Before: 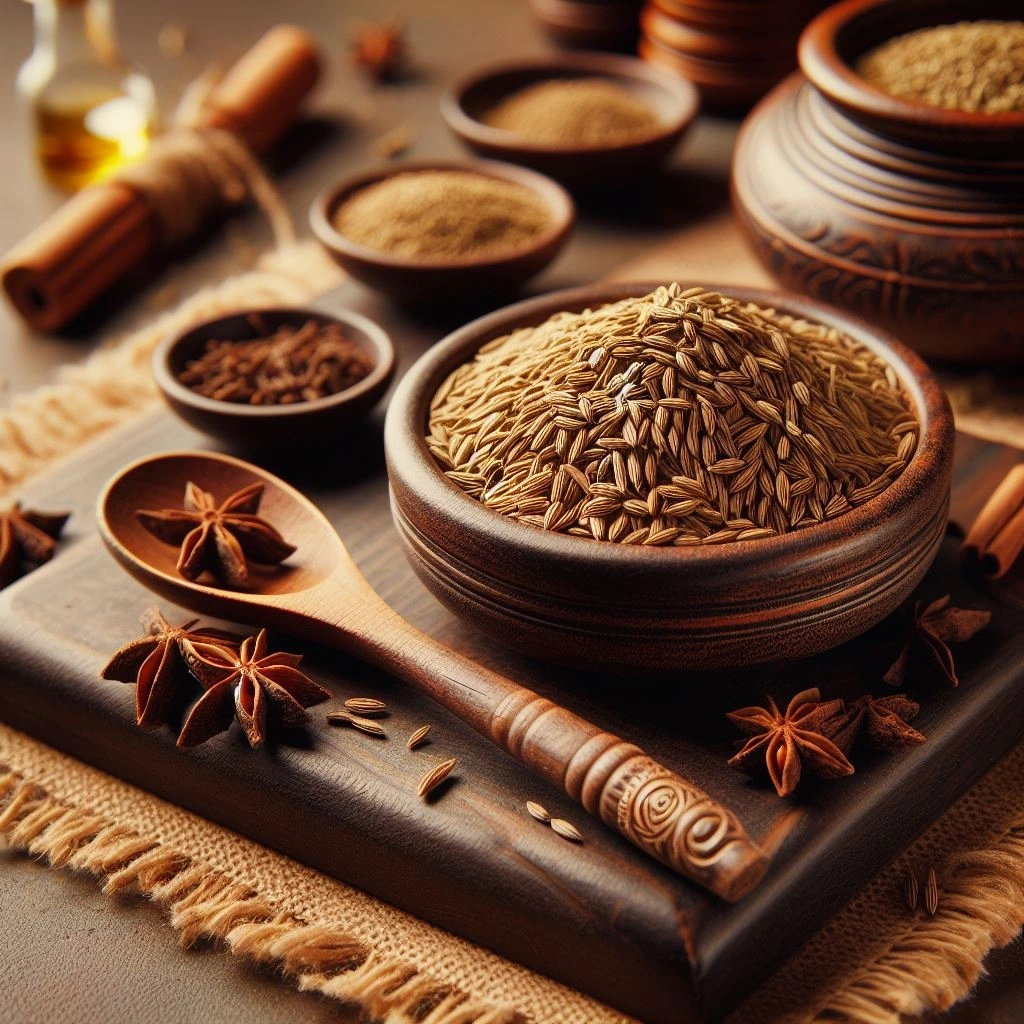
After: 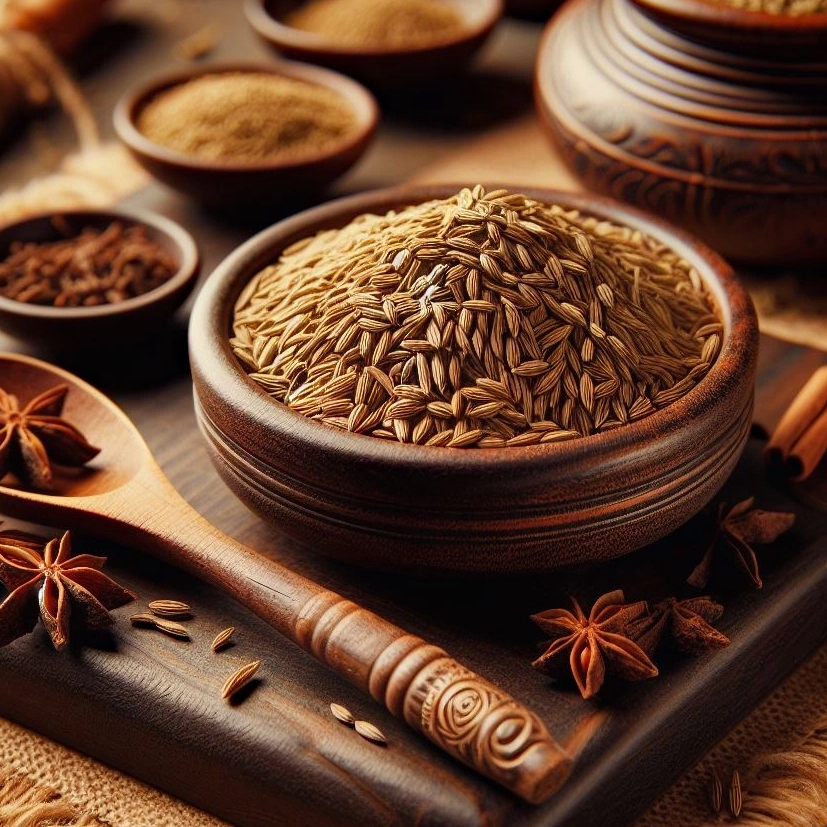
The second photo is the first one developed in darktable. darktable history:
haze removal: compatibility mode true, adaptive false
crop: left 19.159%, top 9.58%, bottom 9.58%
